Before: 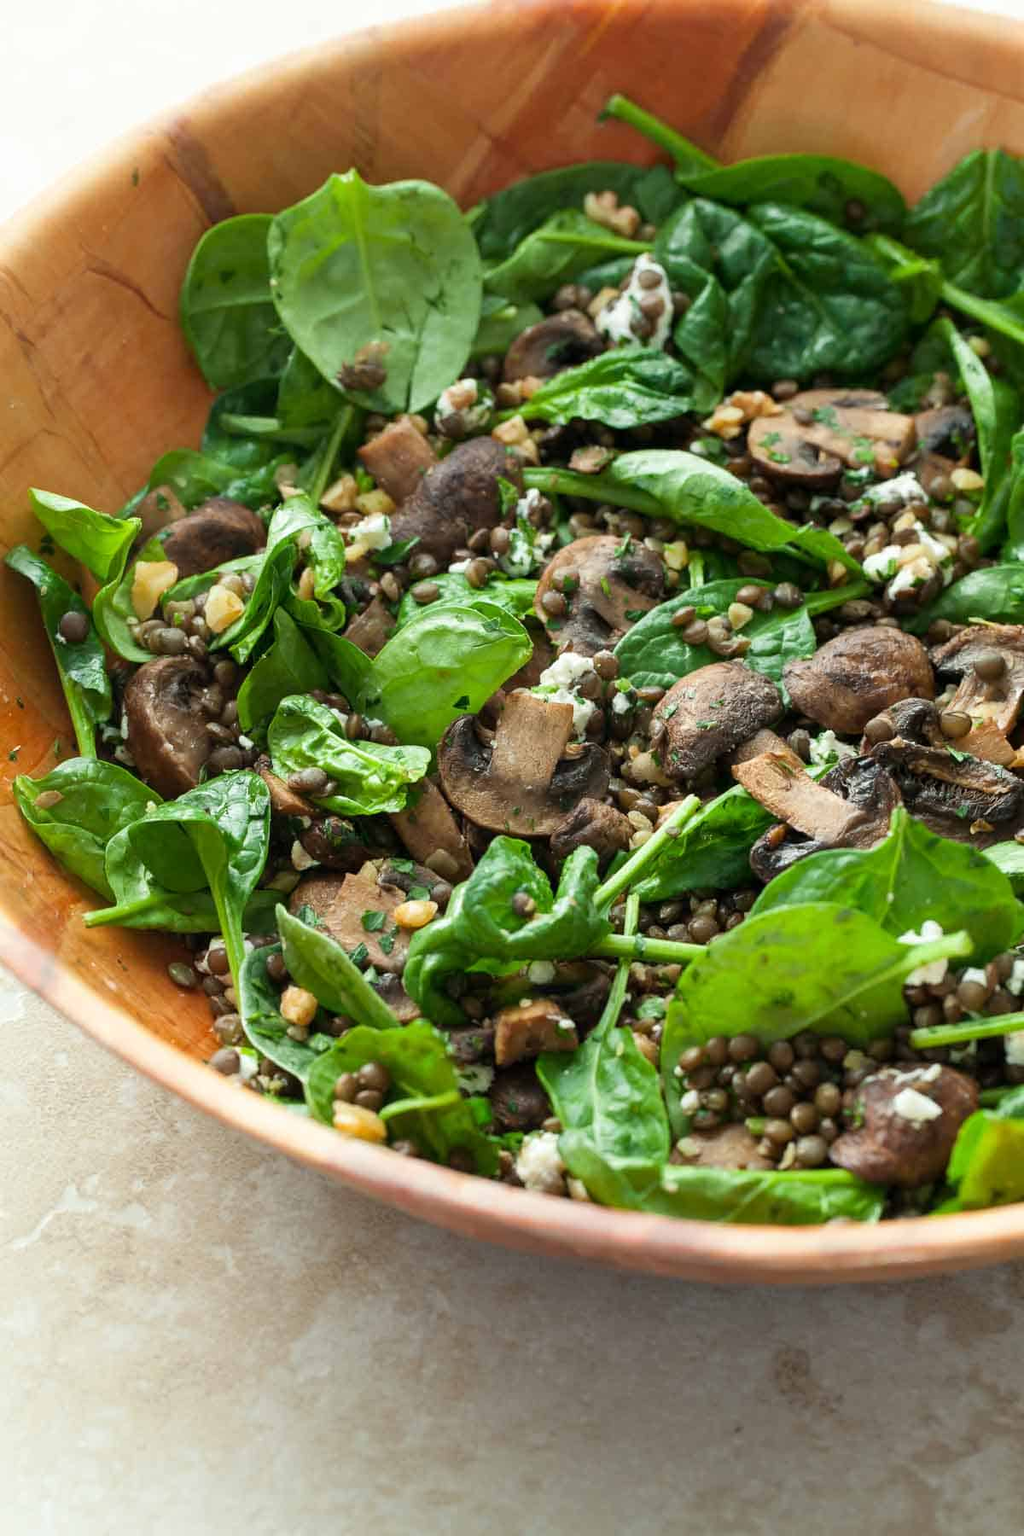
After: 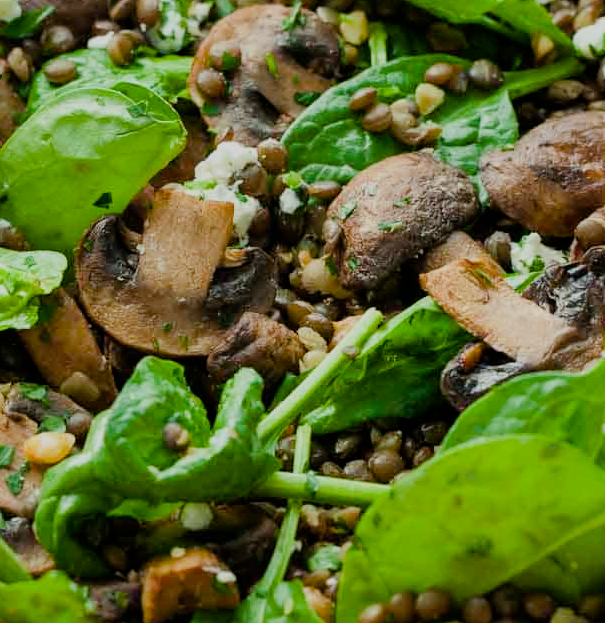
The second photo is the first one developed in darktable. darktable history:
crop: left 36.576%, top 34.622%, right 12.993%, bottom 30.716%
filmic rgb: black relative exposure -7.65 EV, white relative exposure 4.56 EV, hardness 3.61
contrast equalizer: y [[0.5 ×6], [0.5 ×6], [0.5 ×6], [0 ×6], [0, 0, 0, 0.581, 0.011, 0]], mix -0.998
color balance rgb: perceptual saturation grading › global saturation 27.39%, perceptual saturation grading › highlights -28.233%, perceptual saturation grading › mid-tones 15.512%, perceptual saturation grading › shadows 33.116%
